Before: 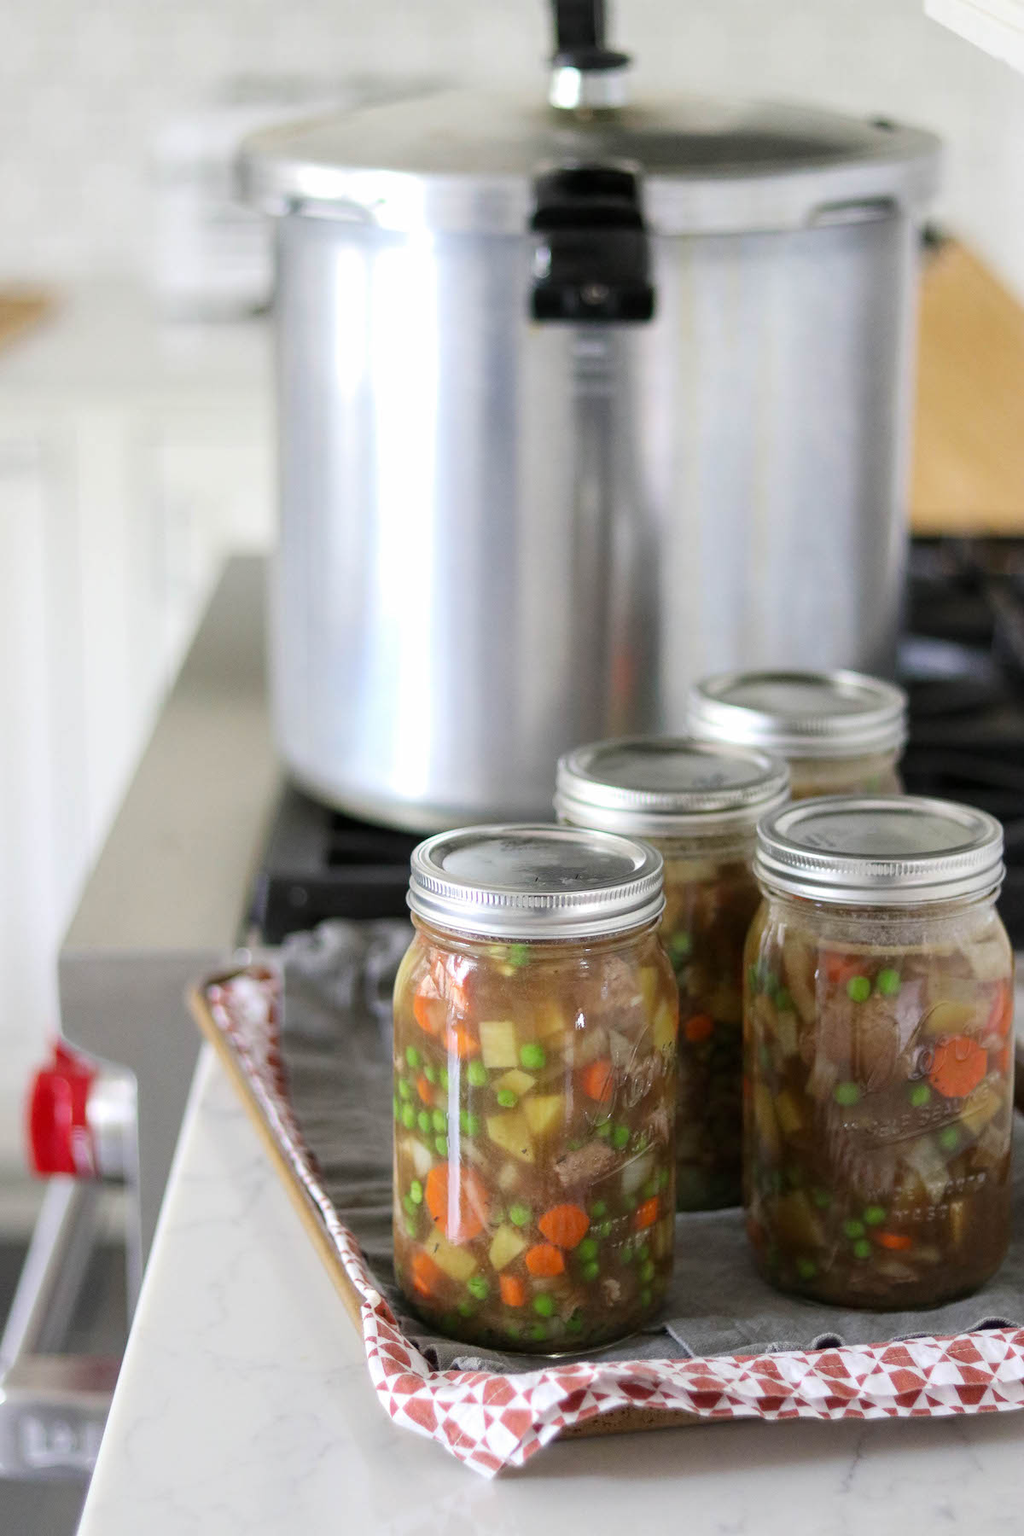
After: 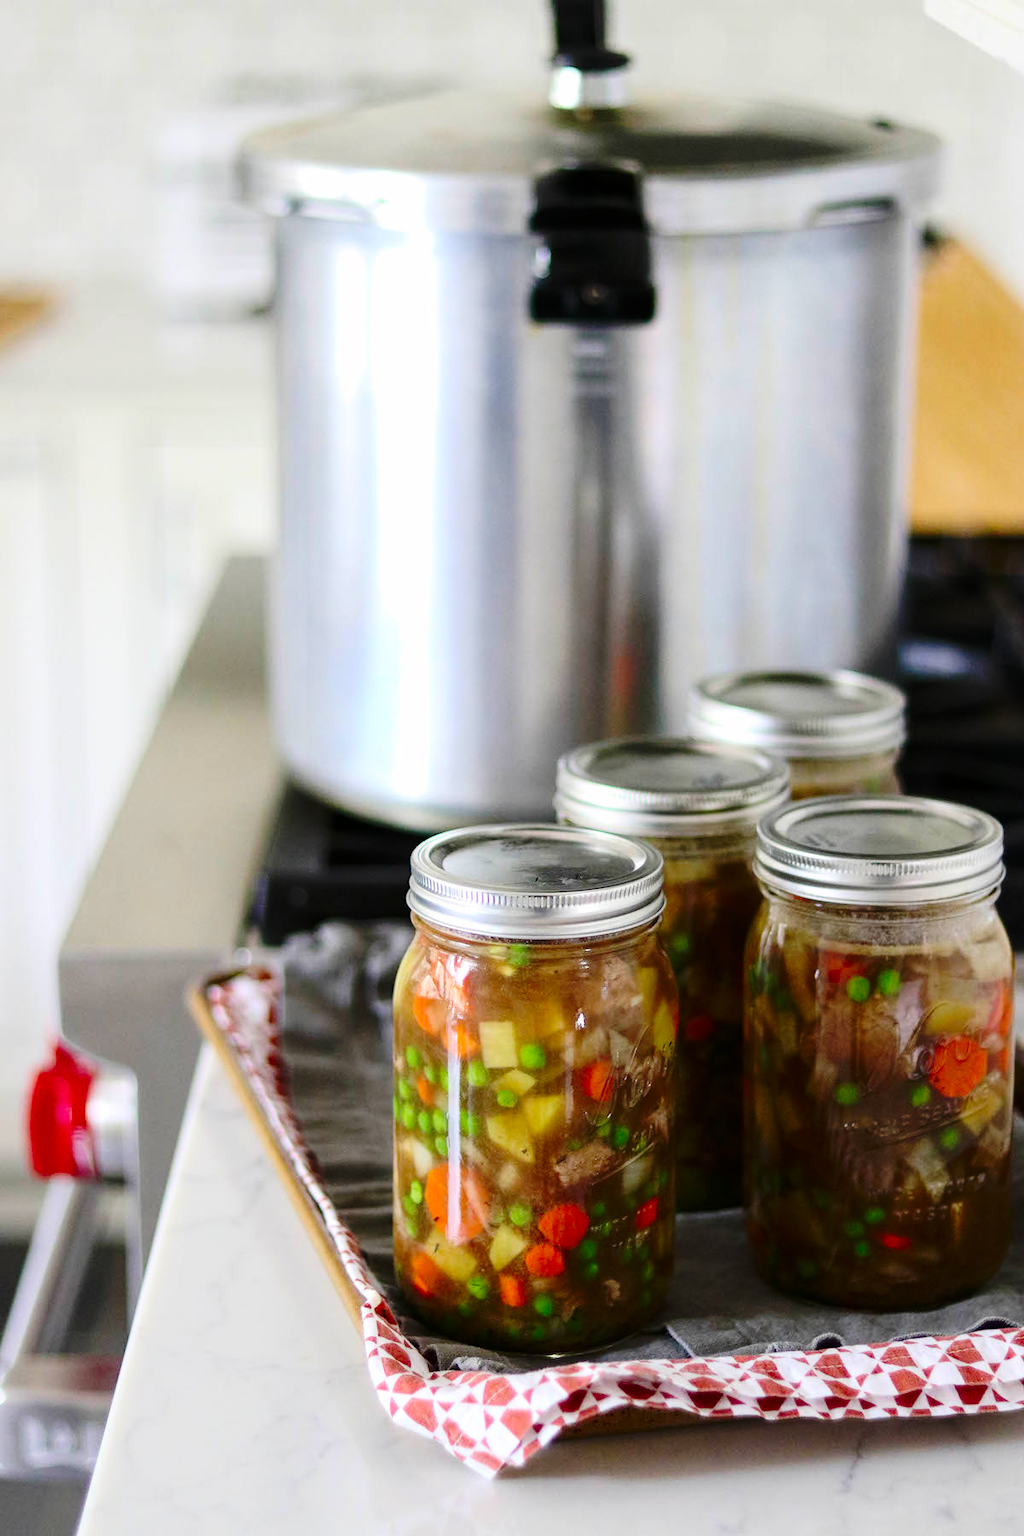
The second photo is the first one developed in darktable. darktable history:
contrast brightness saturation: contrast 0.171, saturation 0.302
base curve: curves: ch0 [(0, 0) (0.073, 0.04) (0.157, 0.139) (0.492, 0.492) (0.758, 0.758) (1, 1)], preserve colors none
